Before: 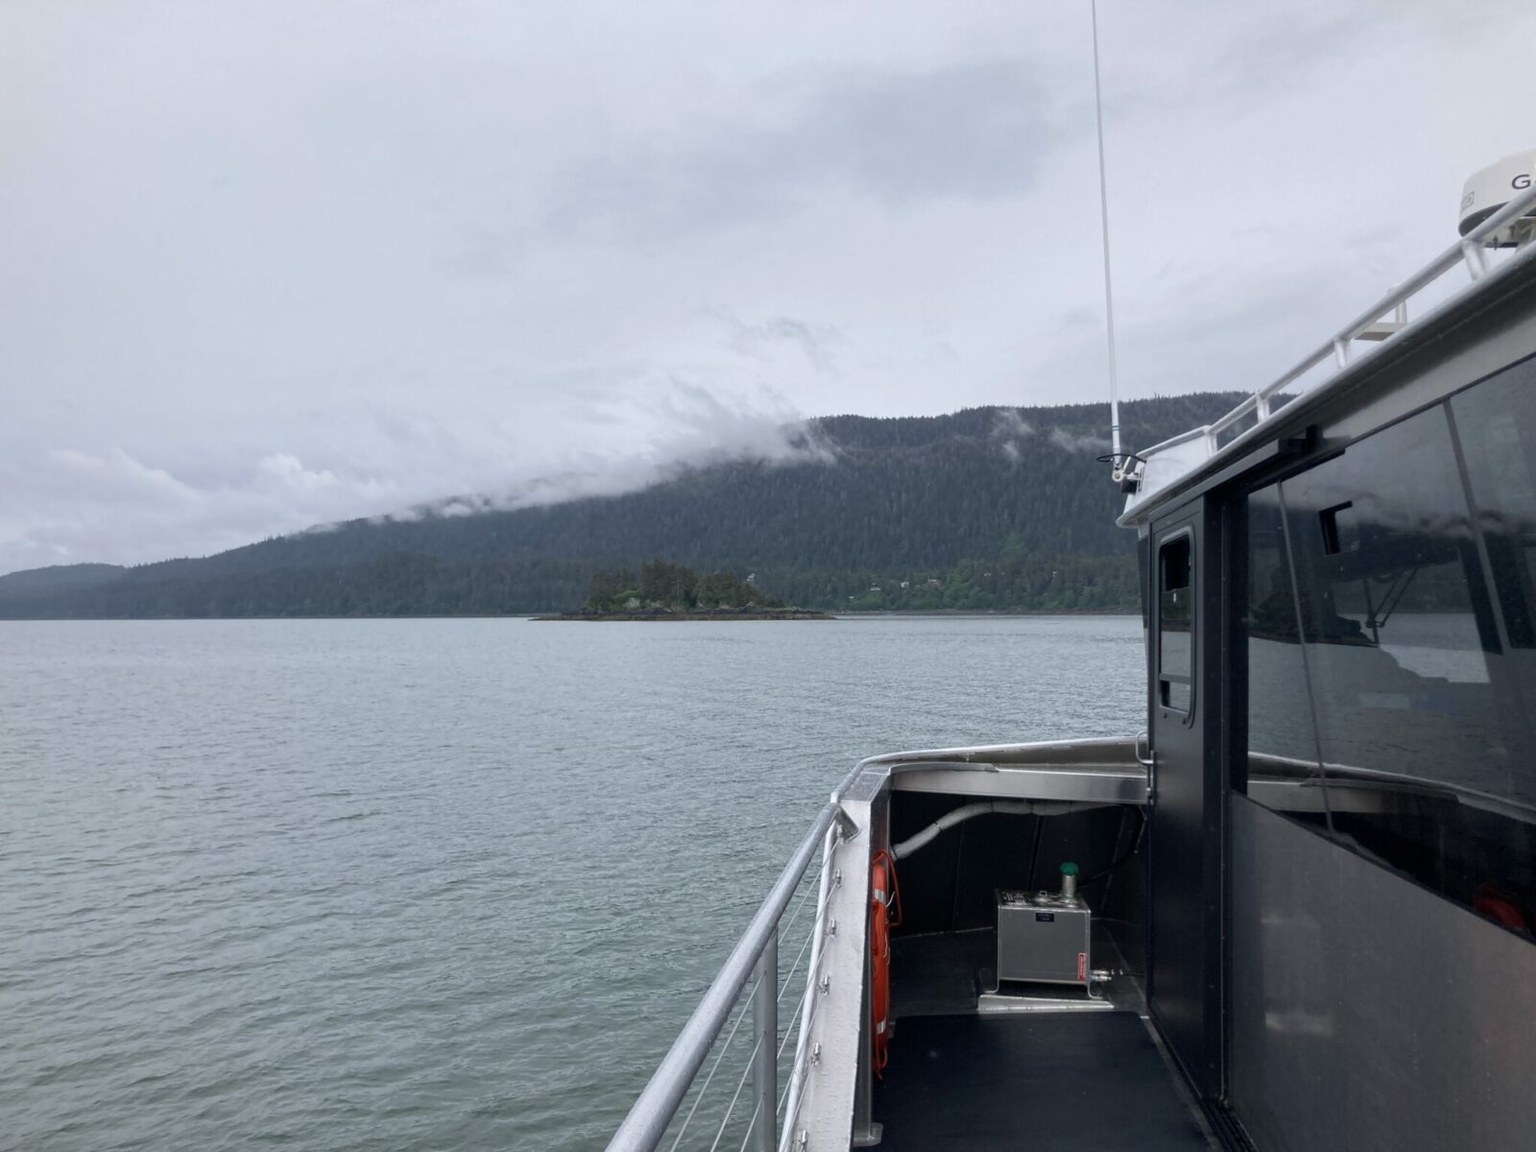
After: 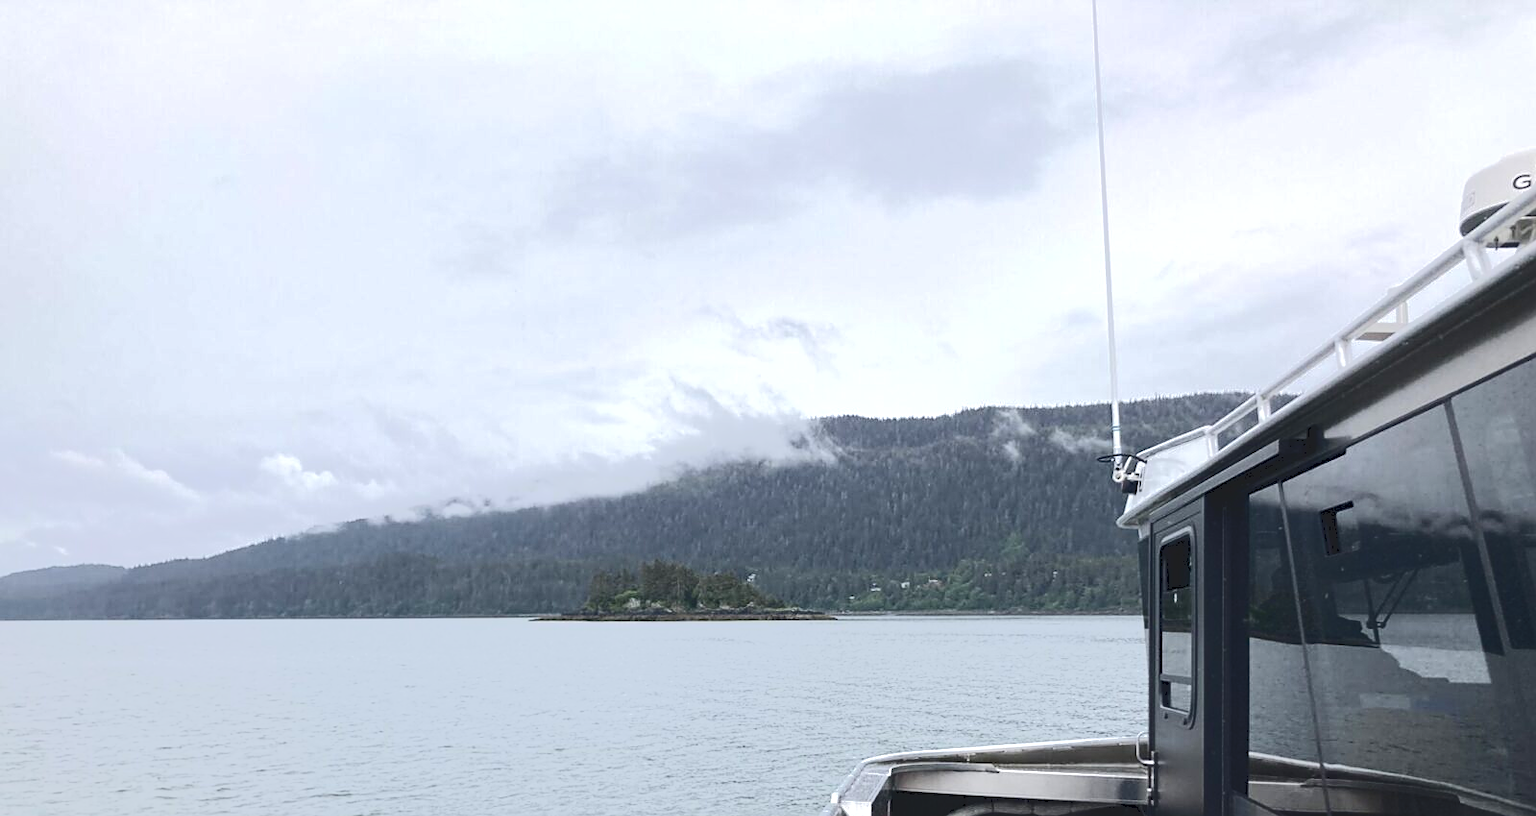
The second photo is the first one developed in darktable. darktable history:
tone curve: curves: ch0 [(0, 0) (0.003, 0.108) (0.011, 0.113) (0.025, 0.113) (0.044, 0.121) (0.069, 0.132) (0.1, 0.145) (0.136, 0.158) (0.177, 0.182) (0.224, 0.215) (0.277, 0.27) (0.335, 0.341) (0.399, 0.424) (0.468, 0.528) (0.543, 0.622) (0.623, 0.721) (0.709, 0.79) (0.801, 0.846) (0.898, 0.871) (1, 1)], color space Lab, independent channels, preserve colors none
sharpen: on, module defaults
exposure: black level correction 0, exposure 0.499 EV, compensate highlight preservation false
crop: right 0.001%, bottom 29.141%
